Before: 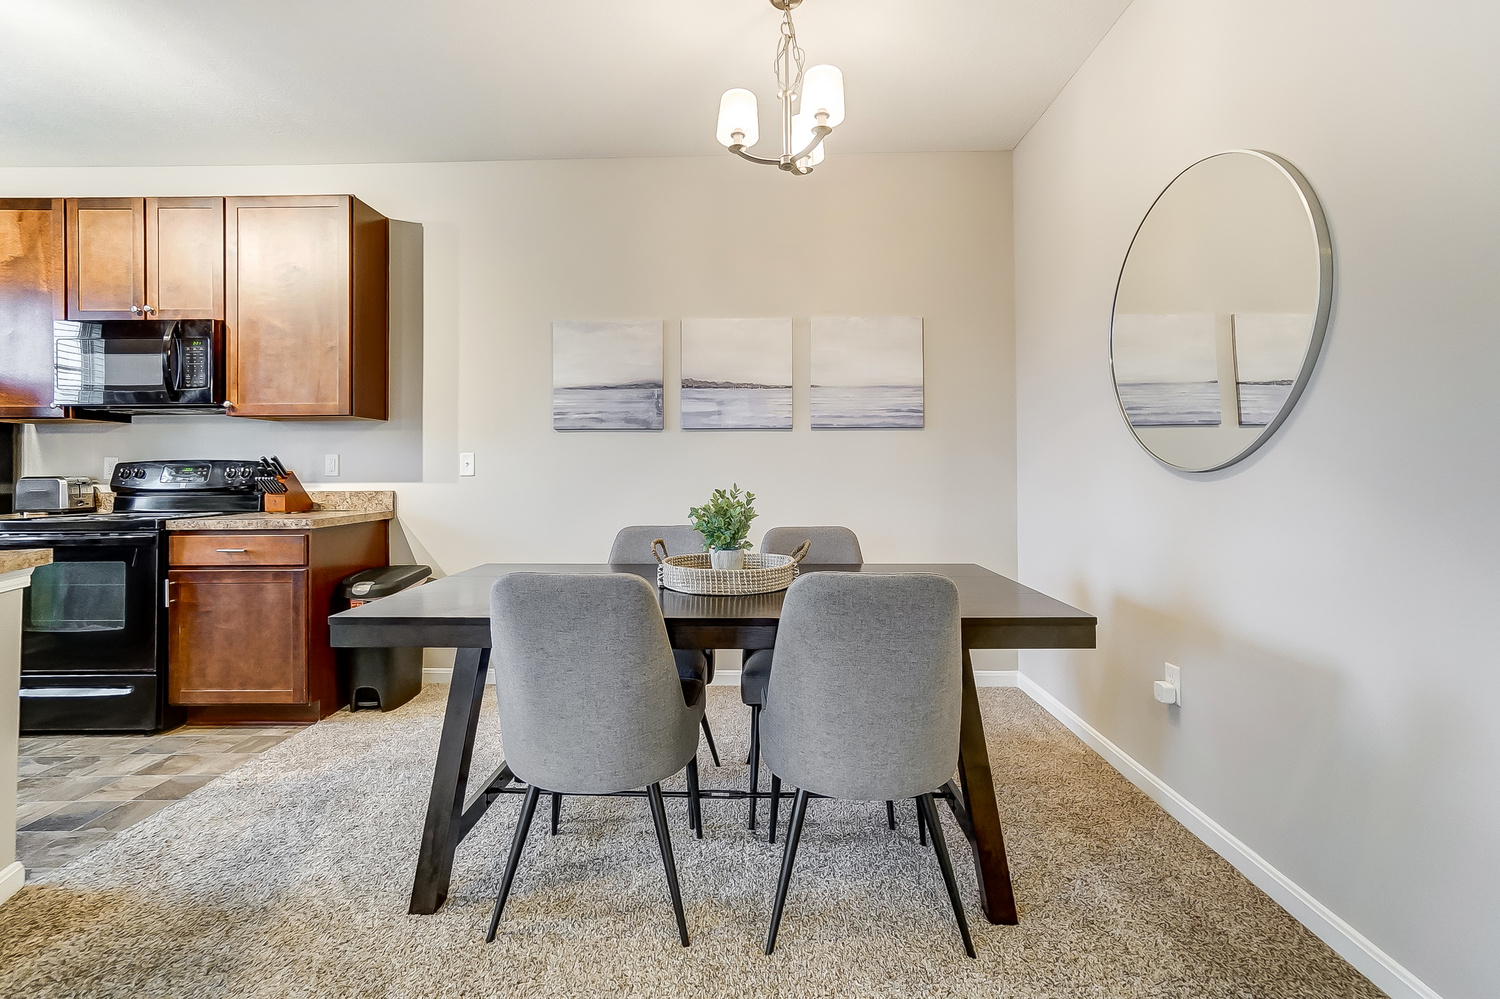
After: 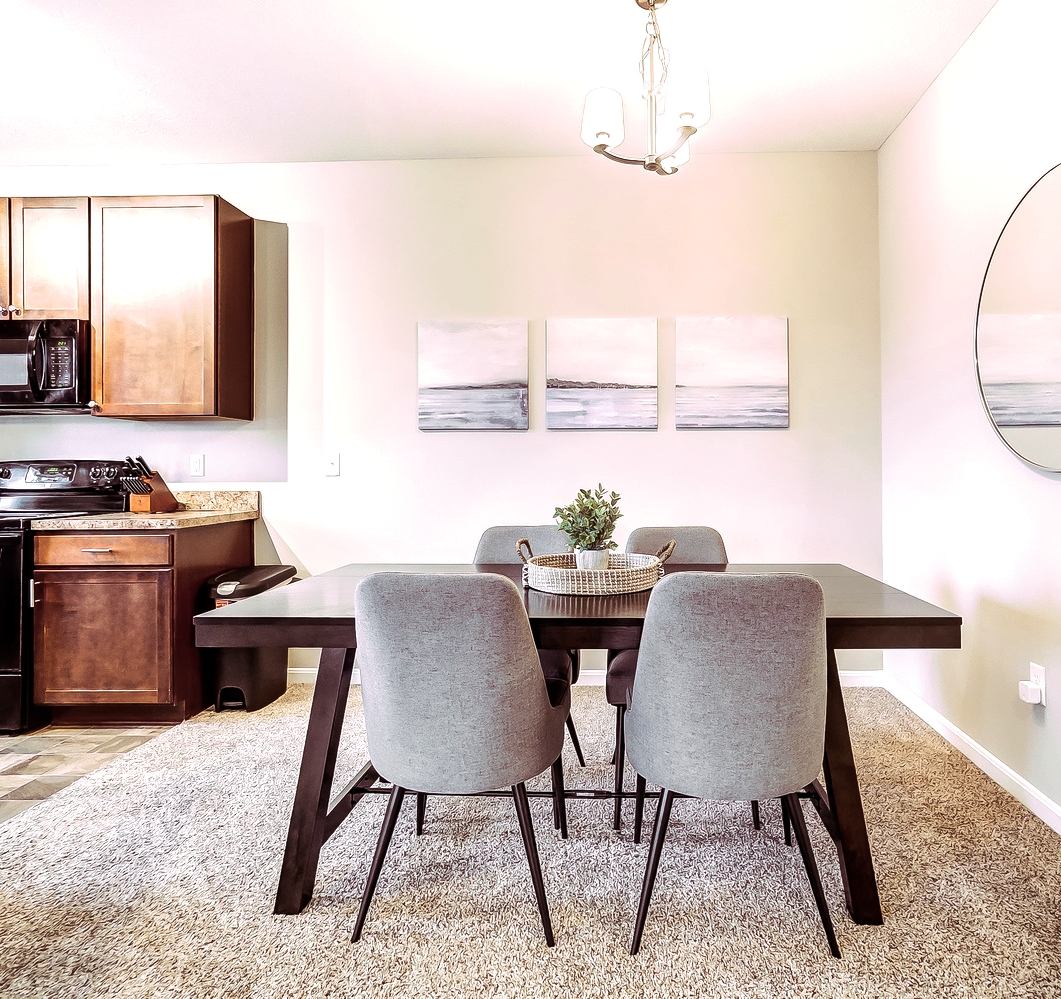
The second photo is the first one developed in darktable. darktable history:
tone equalizer: -8 EV -0.75 EV, -7 EV -0.7 EV, -6 EV -0.6 EV, -5 EV -0.4 EV, -3 EV 0.4 EV, -2 EV 0.6 EV, -1 EV 0.7 EV, +0 EV 0.75 EV, edges refinement/feathering 500, mask exposure compensation -1.57 EV, preserve details no
split-toning: highlights › hue 298.8°, highlights › saturation 0.73, compress 41.76%
crop and rotate: left 9.061%, right 20.142%
